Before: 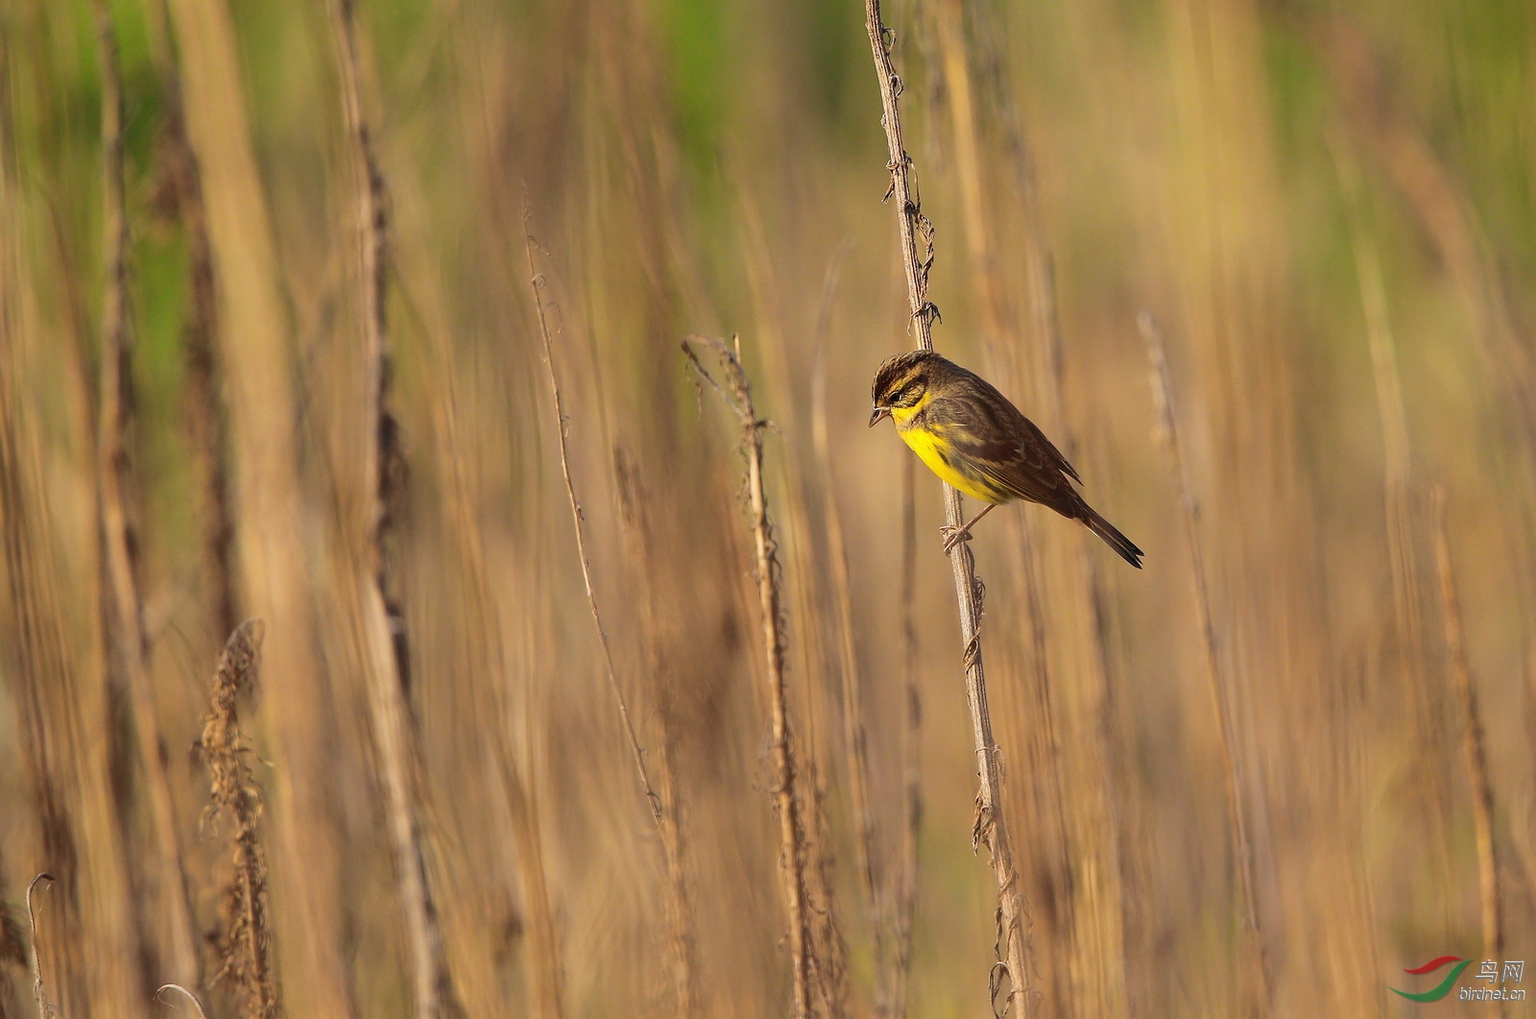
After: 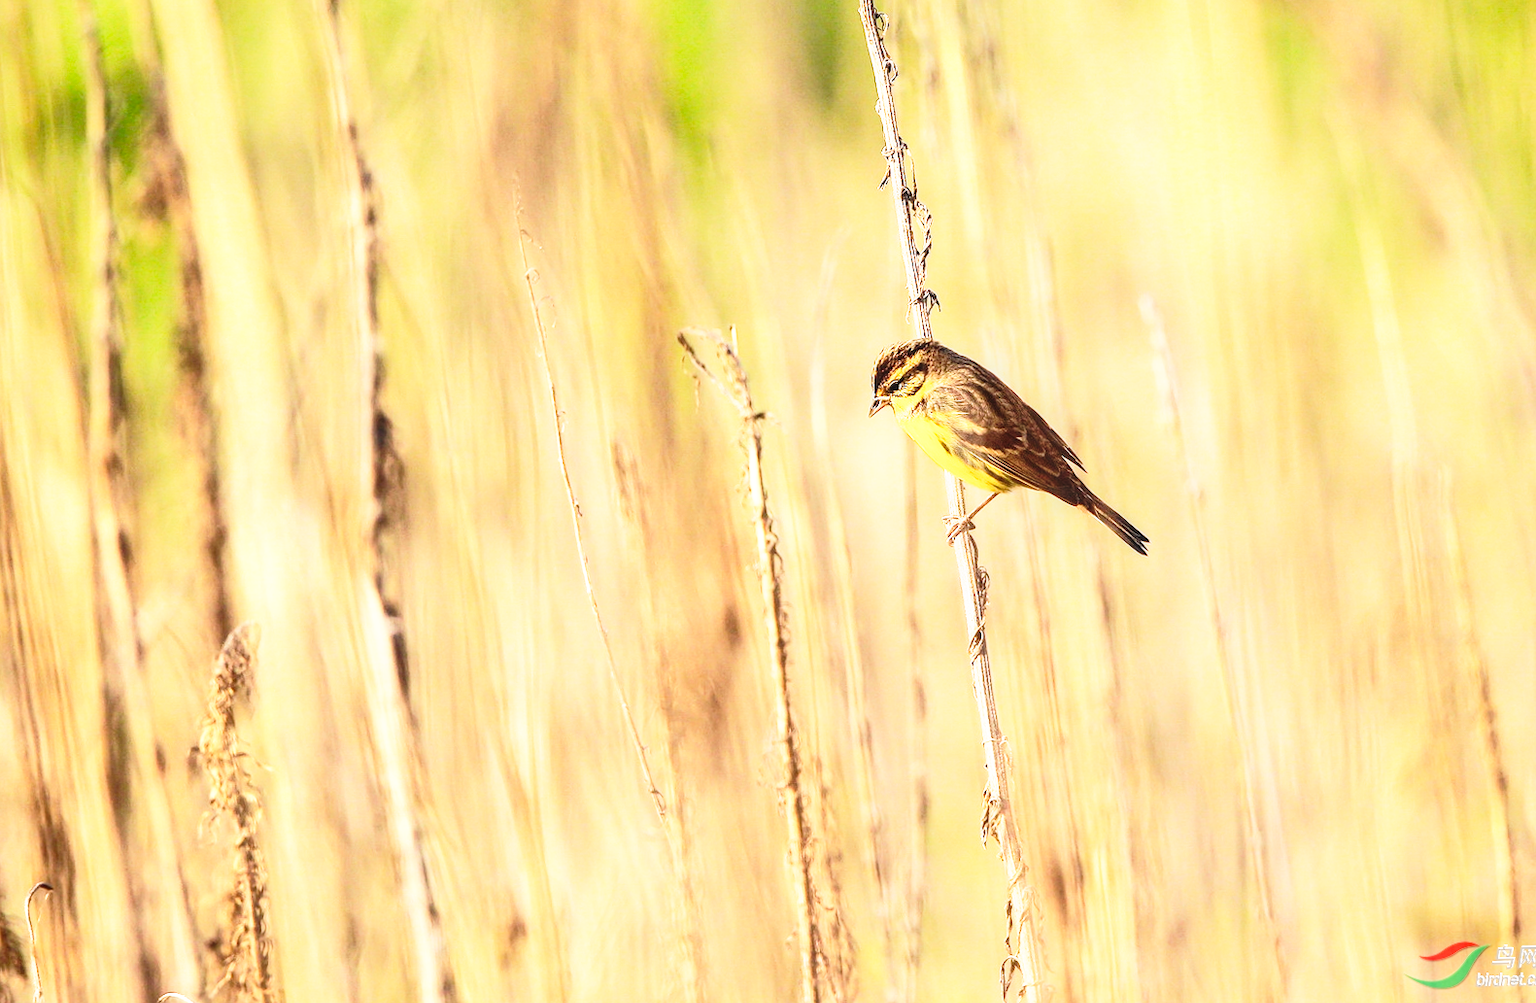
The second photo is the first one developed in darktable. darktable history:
base curve: curves: ch0 [(0, 0) (0.026, 0.03) (0.109, 0.232) (0.351, 0.748) (0.669, 0.968) (1, 1)], preserve colors none
rotate and perspective: rotation -1°, crop left 0.011, crop right 0.989, crop top 0.025, crop bottom 0.975
local contrast: on, module defaults
exposure: black level correction 0.001, exposure 0.955 EV, compensate exposure bias true, compensate highlight preservation false
tone curve: curves: ch0 [(0.016, 0.011) (0.204, 0.146) (0.515, 0.476) (0.78, 0.795) (1, 0.981)], color space Lab, linked channels, preserve colors none
